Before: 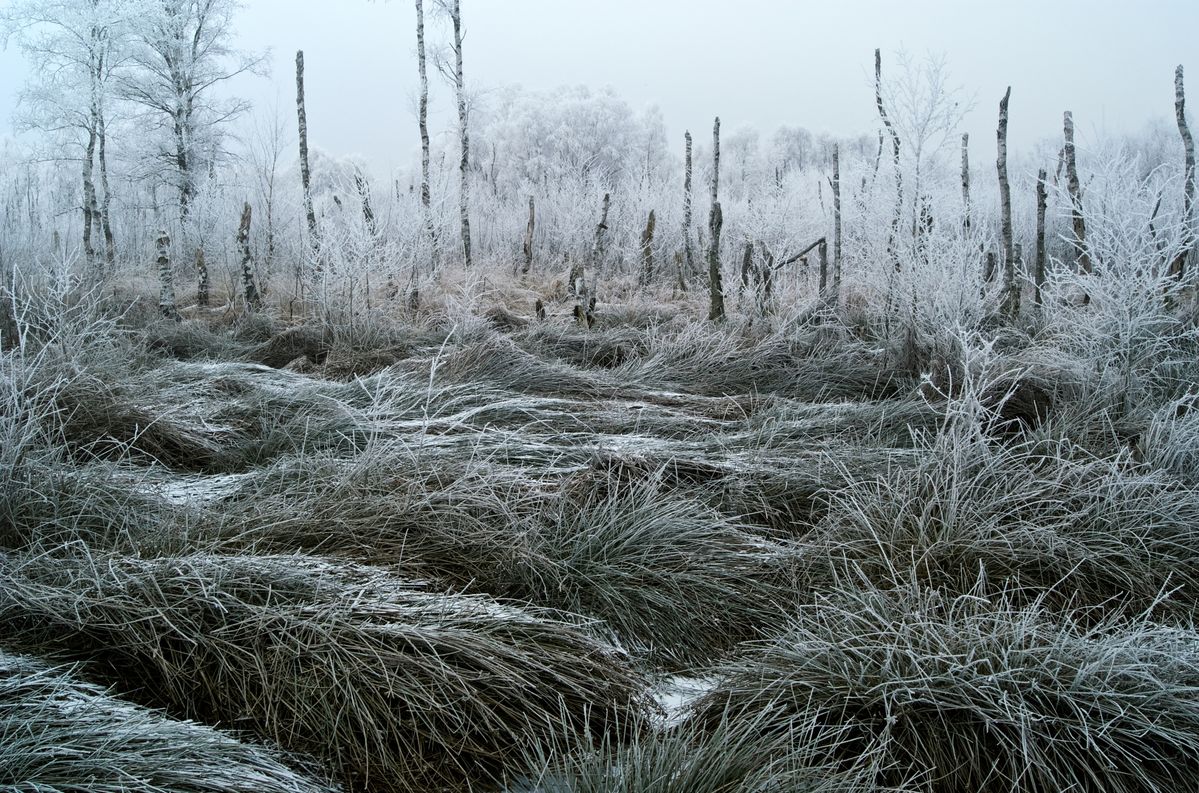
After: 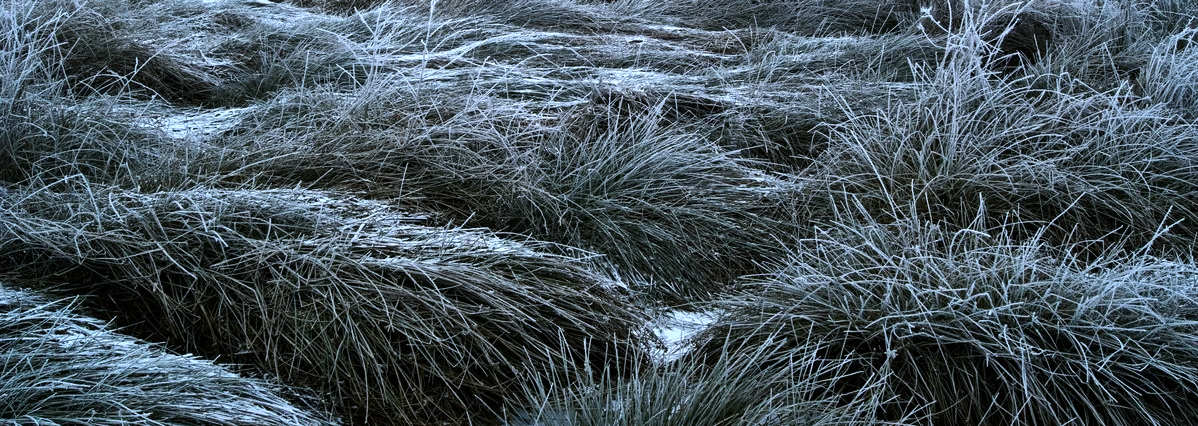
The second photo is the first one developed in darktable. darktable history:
crop and rotate: top 46.237%
exposure: compensate highlight preservation false
white balance: red 0.926, green 1.003, blue 1.133
tone equalizer: -8 EV -0.417 EV, -7 EV -0.389 EV, -6 EV -0.333 EV, -5 EV -0.222 EV, -3 EV 0.222 EV, -2 EV 0.333 EV, -1 EV 0.389 EV, +0 EV 0.417 EV, edges refinement/feathering 500, mask exposure compensation -1.57 EV, preserve details no
